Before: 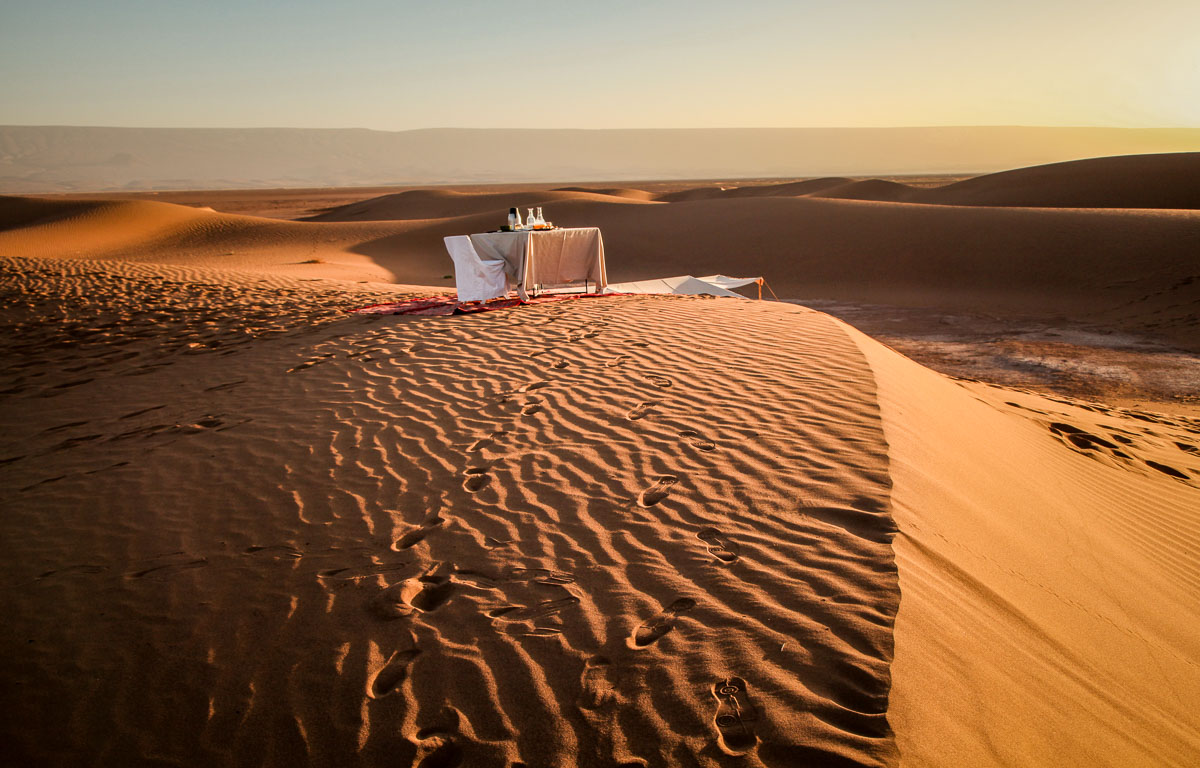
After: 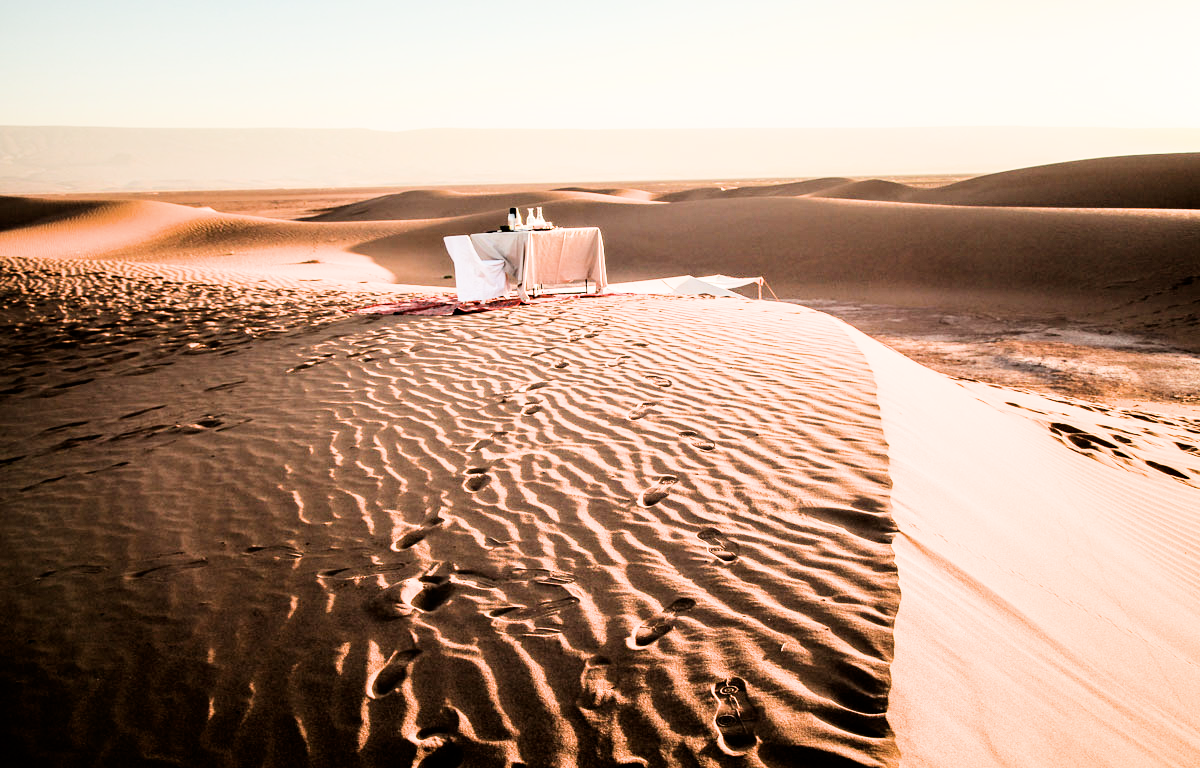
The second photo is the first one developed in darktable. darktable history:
contrast brightness saturation: contrast 0.11, saturation -0.17
filmic rgb: black relative exposure -5 EV, hardness 2.88, contrast 1.3, highlights saturation mix -30%
exposure: black level correction 0.001, exposure 1.398 EV, compensate exposure bias true, compensate highlight preservation false
